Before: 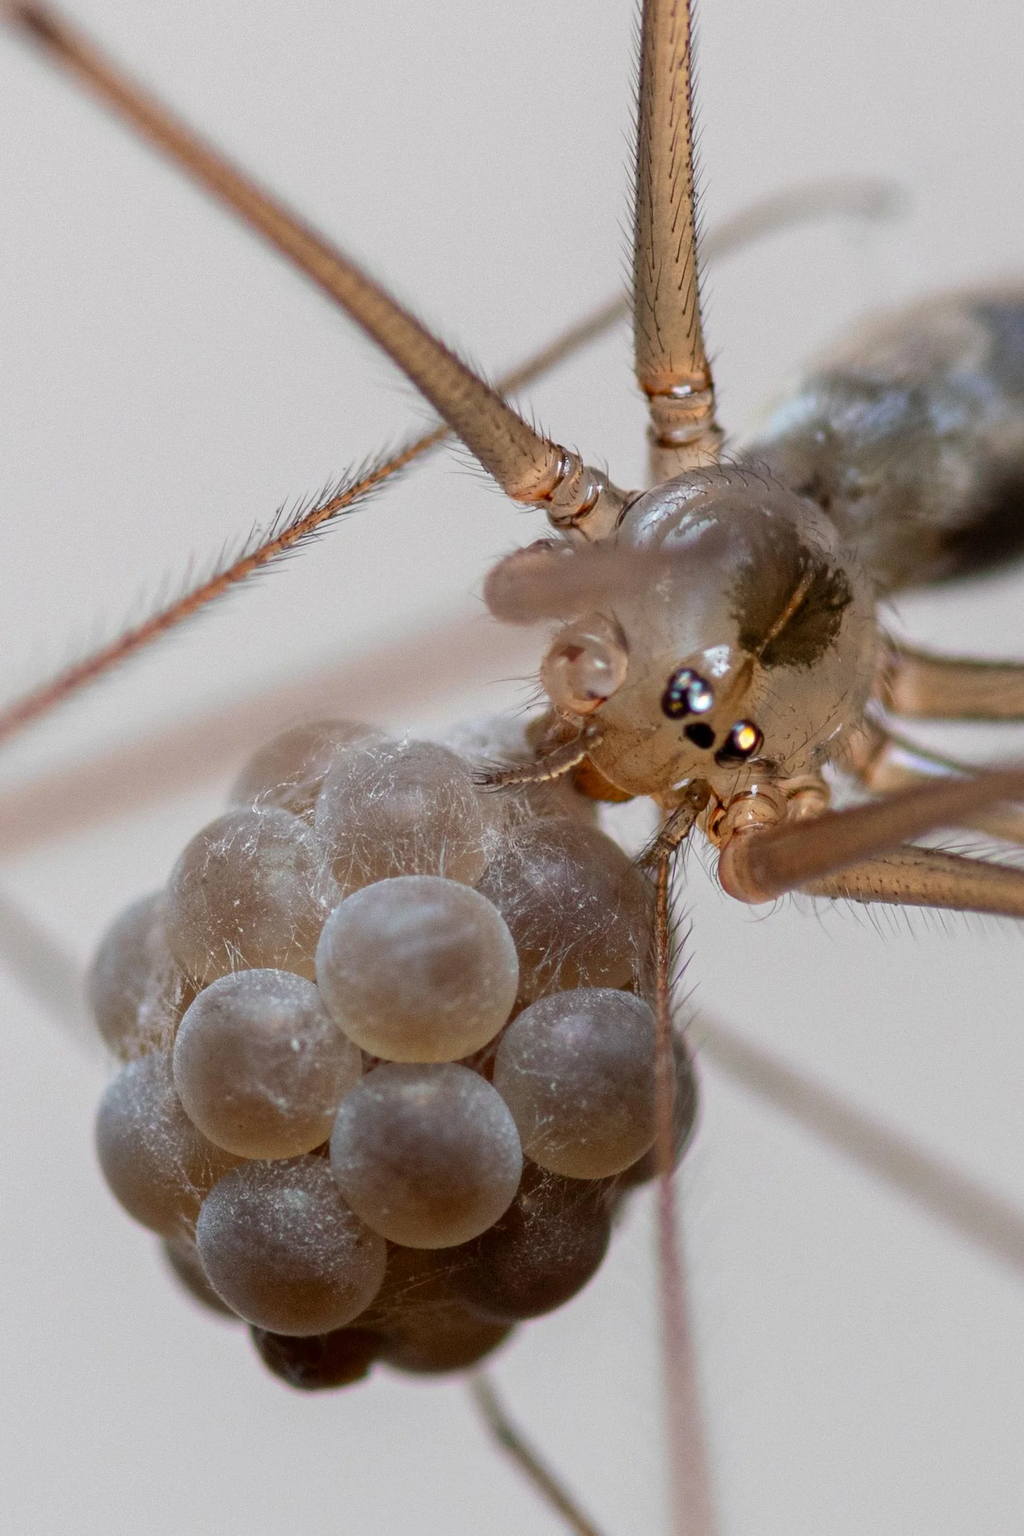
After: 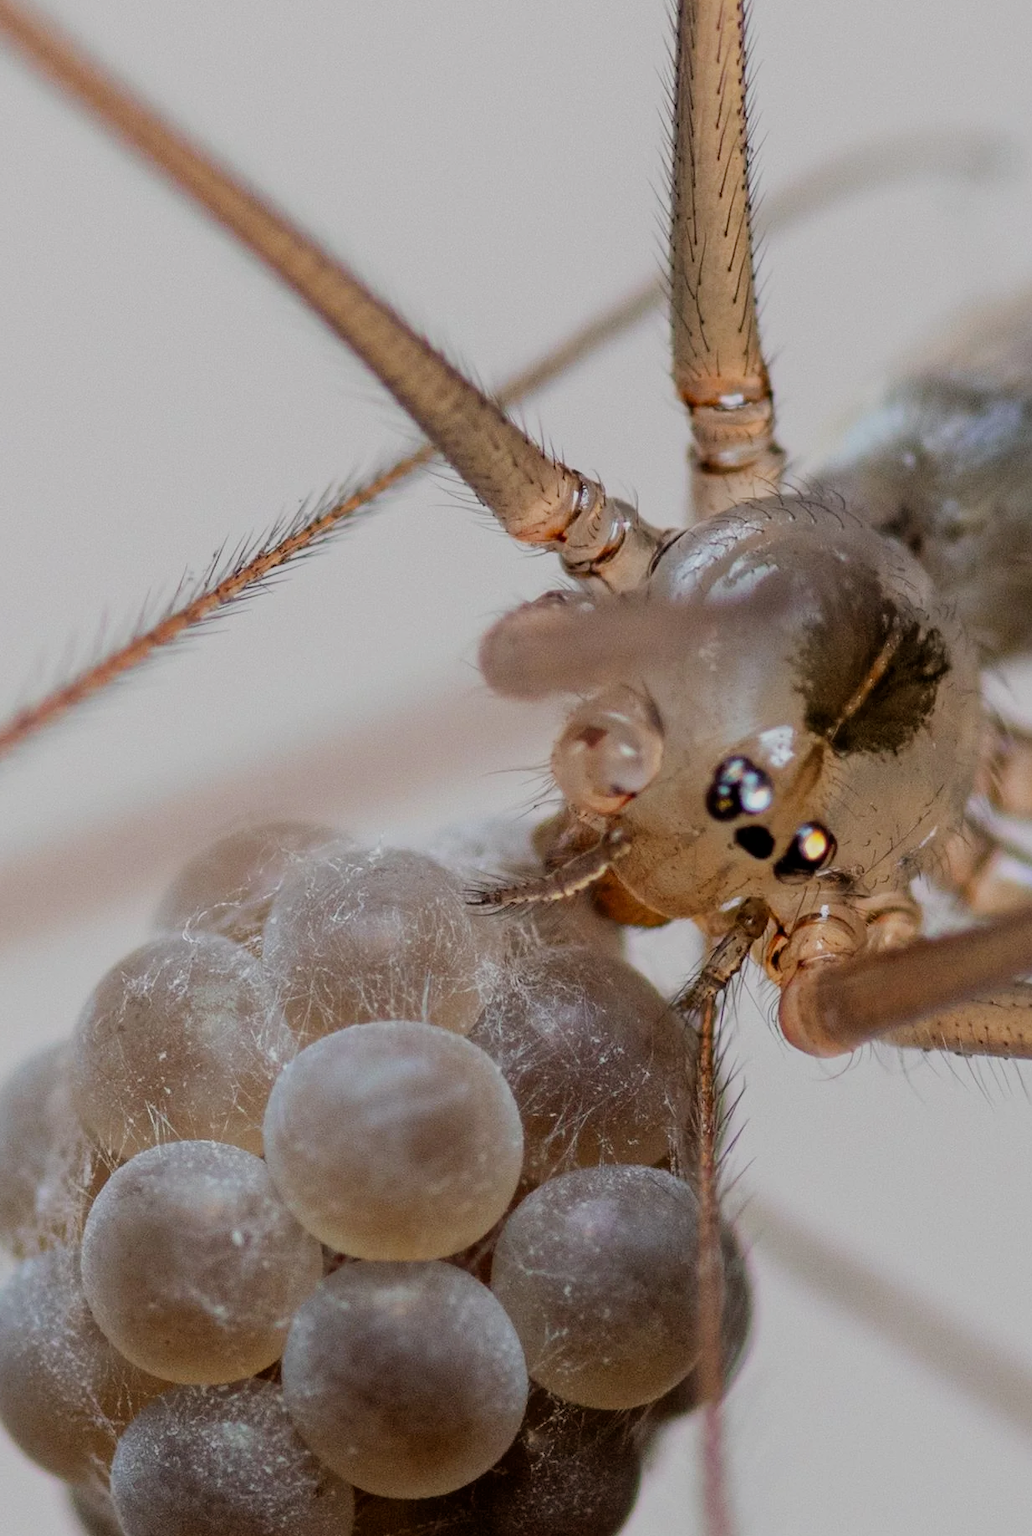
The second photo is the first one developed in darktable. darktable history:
filmic rgb: black relative exposure -7.65 EV, white relative exposure 4.56 EV, hardness 3.61
crop and rotate: left 10.77%, top 5.1%, right 10.41%, bottom 16.76%
